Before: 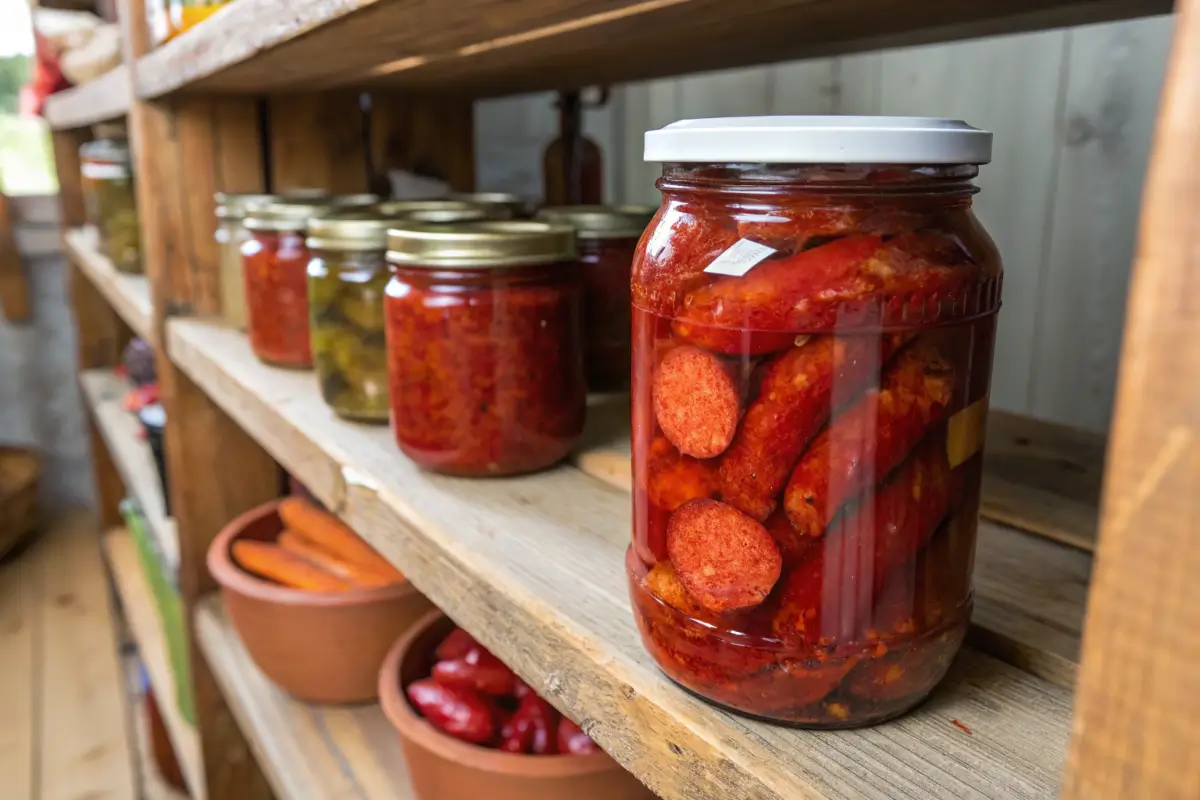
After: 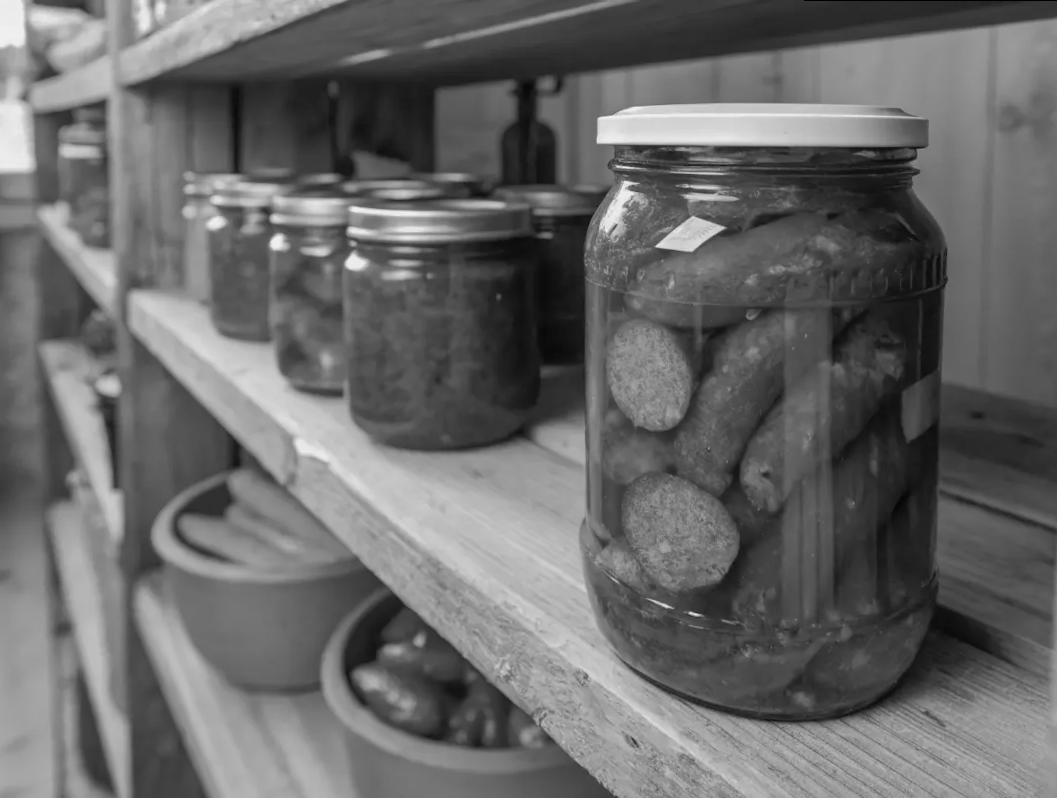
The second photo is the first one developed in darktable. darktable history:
monochrome: a -71.75, b 75.82
crop and rotate: right 5.167%
rotate and perspective: rotation 0.215°, lens shift (vertical) -0.139, crop left 0.069, crop right 0.939, crop top 0.002, crop bottom 0.996
shadows and highlights: on, module defaults
